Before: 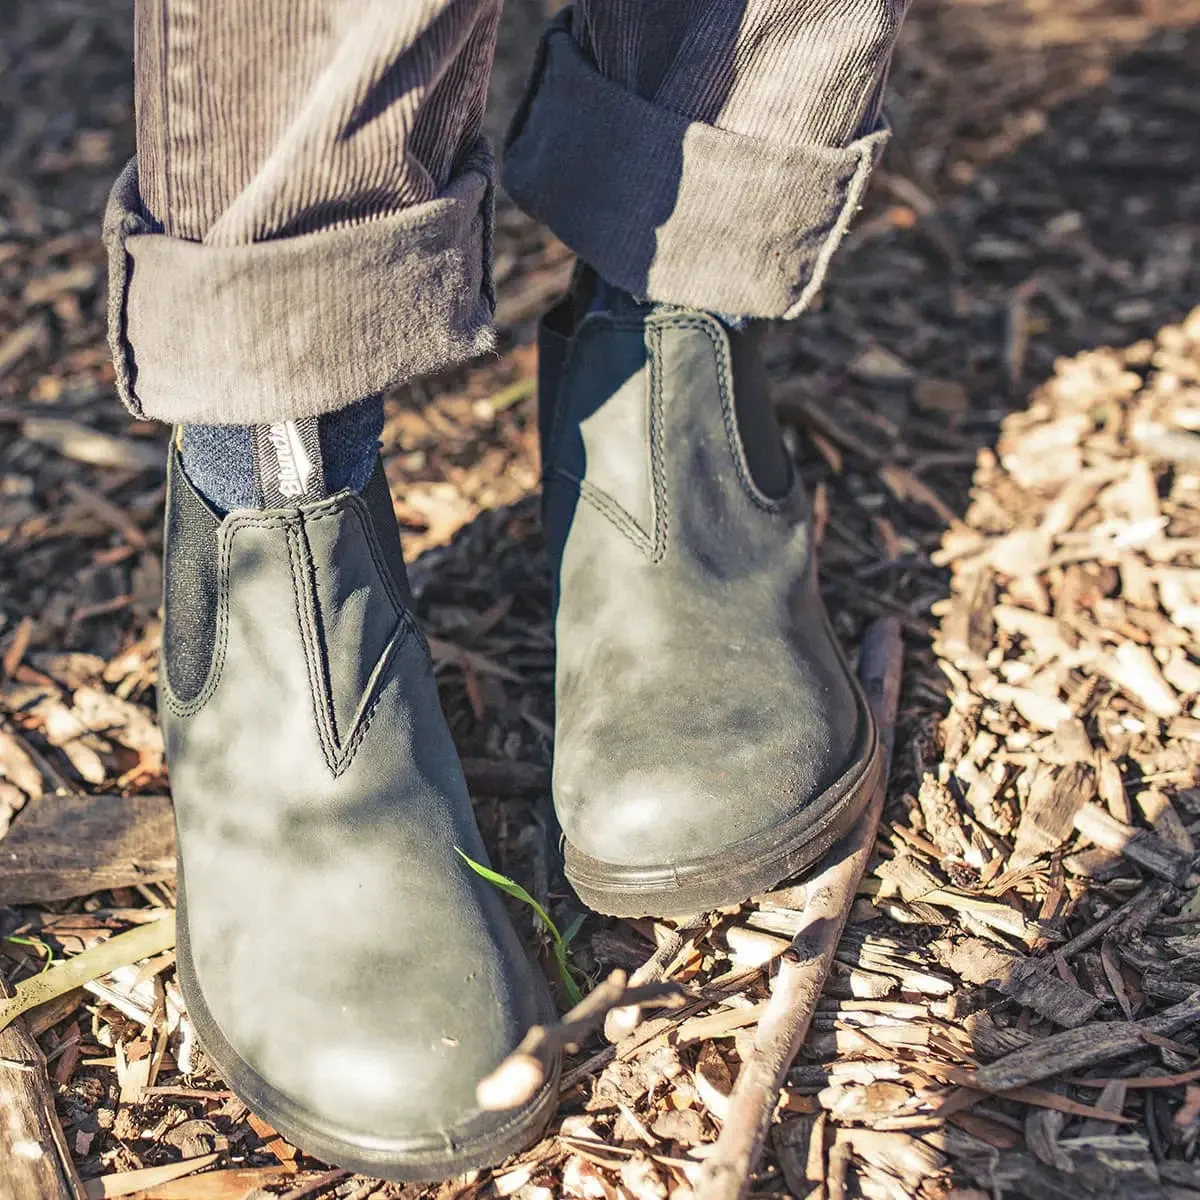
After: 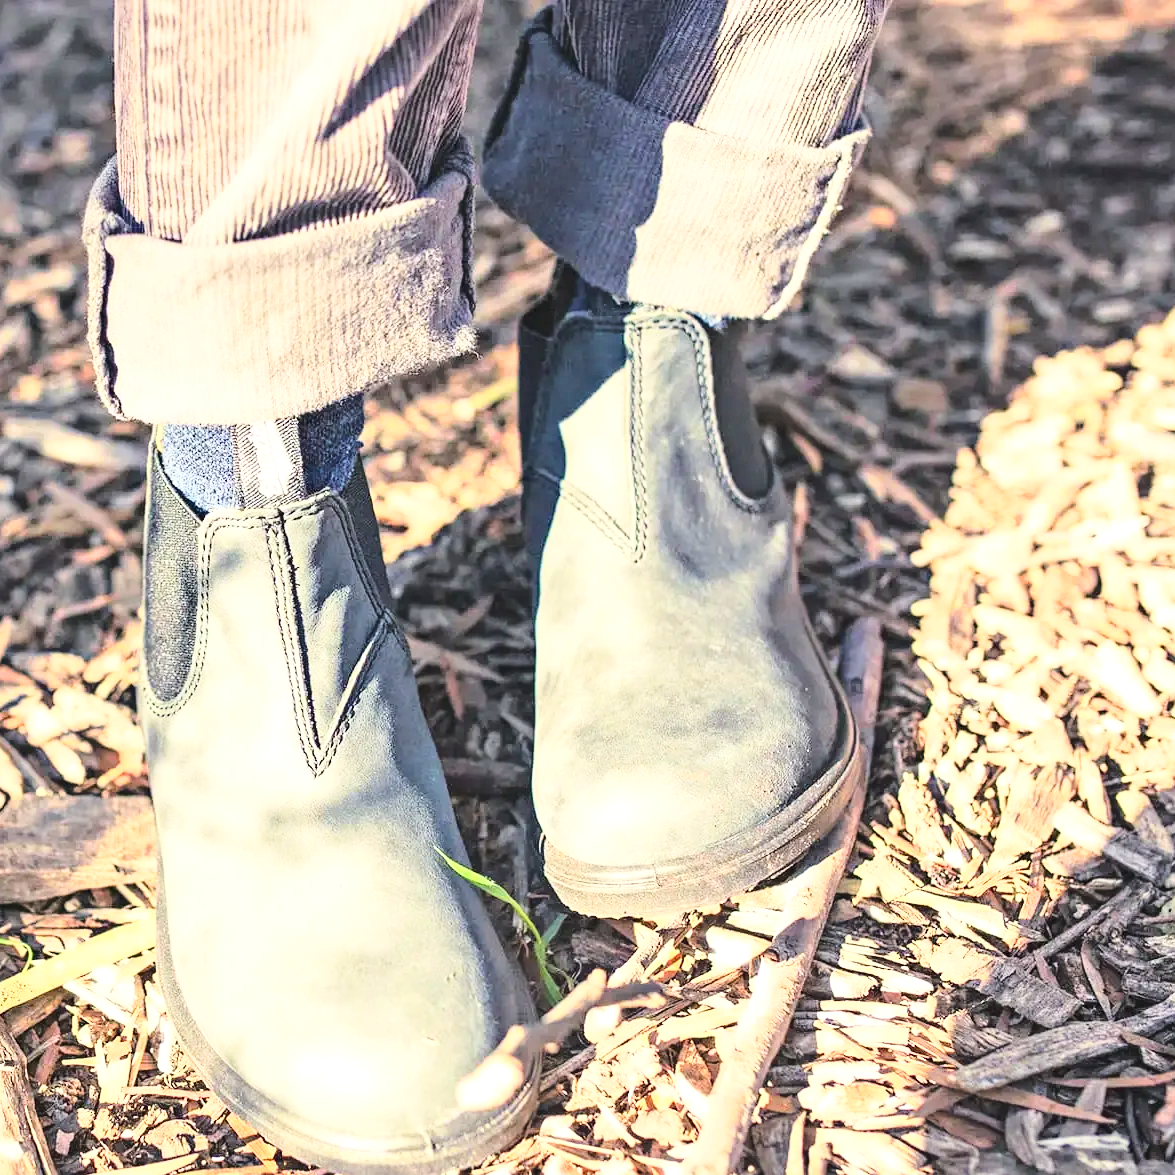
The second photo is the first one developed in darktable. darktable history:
crop: left 1.743%, right 0.268%, bottom 2.011%
exposure: exposure 0.6 EV, compensate highlight preservation false
base curve: curves: ch0 [(0, 0) (0.032, 0.037) (0.105, 0.228) (0.435, 0.76) (0.856, 0.983) (1, 1)]
